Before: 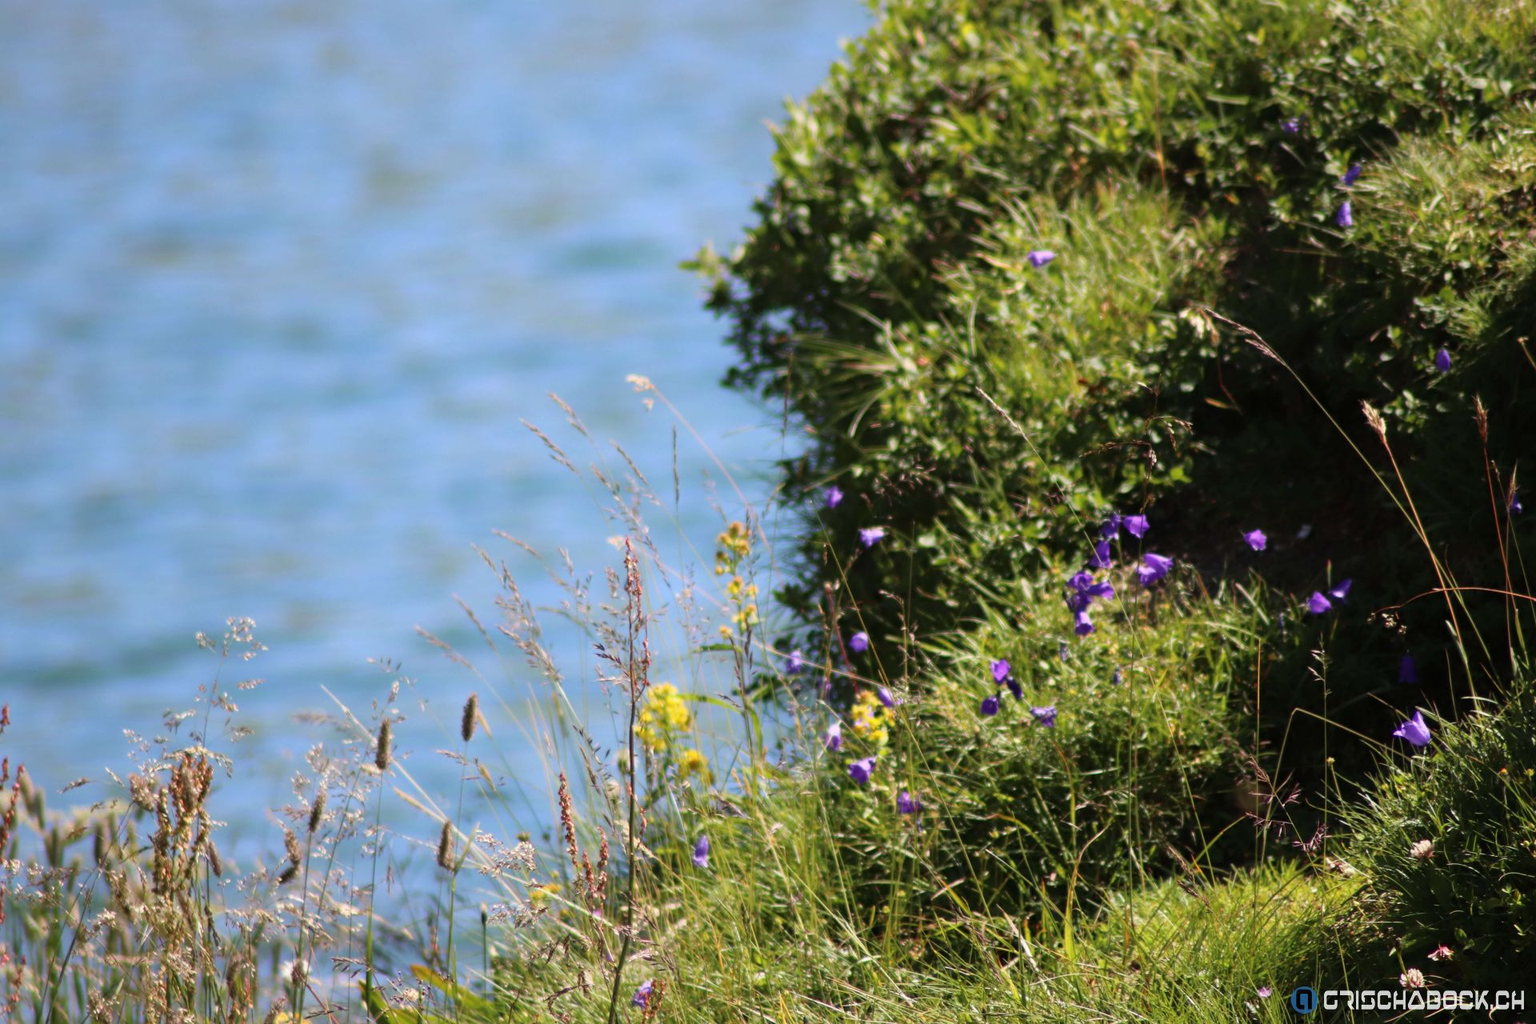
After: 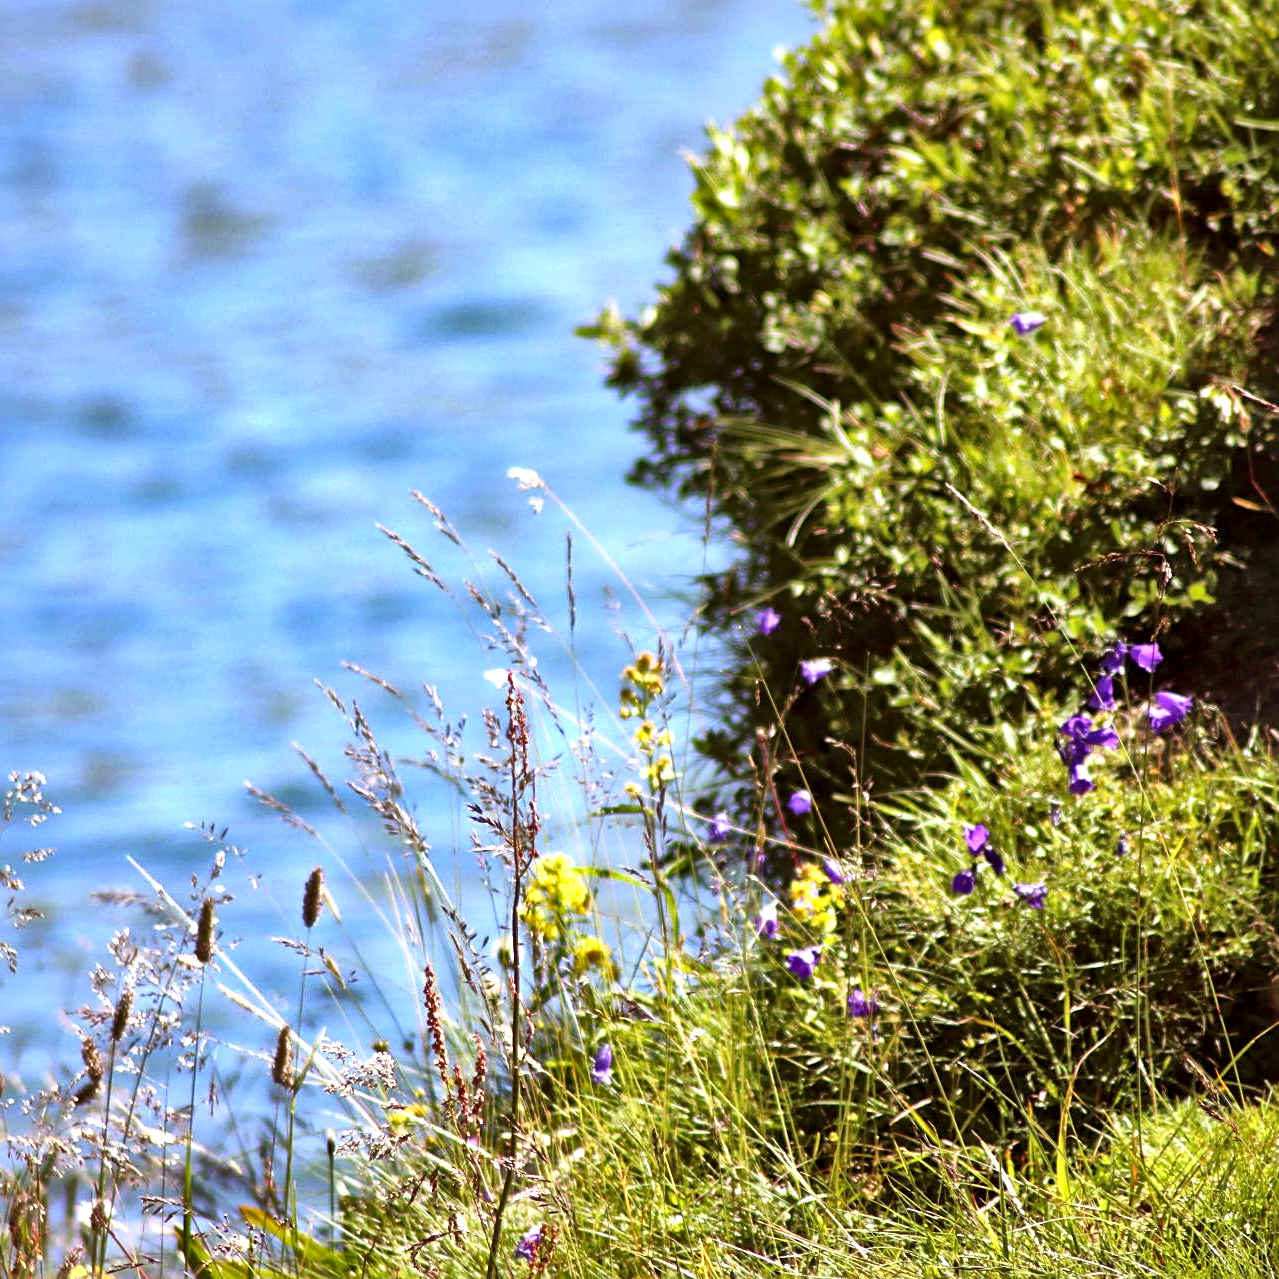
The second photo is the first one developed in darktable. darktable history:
shadows and highlights: soften with gaussian
white balance: red 0.967, blue 1.049
exposure: black level correction 0, exposure 0.7 EV, compensate exposure bias true, compensate highlight preservation false
crop and rotate: left 14.292%, right 19.041%
local contrast: mode bilateral grid, contrast 20, coarseness 50, detail 161%, midtone range 0.2
rgb levels: mode RGB, independent channels, levels [[0, 0.5, 1], [0, 0.521, 1], [0, 0.536, 1]]
sharpen: on, module defaults
